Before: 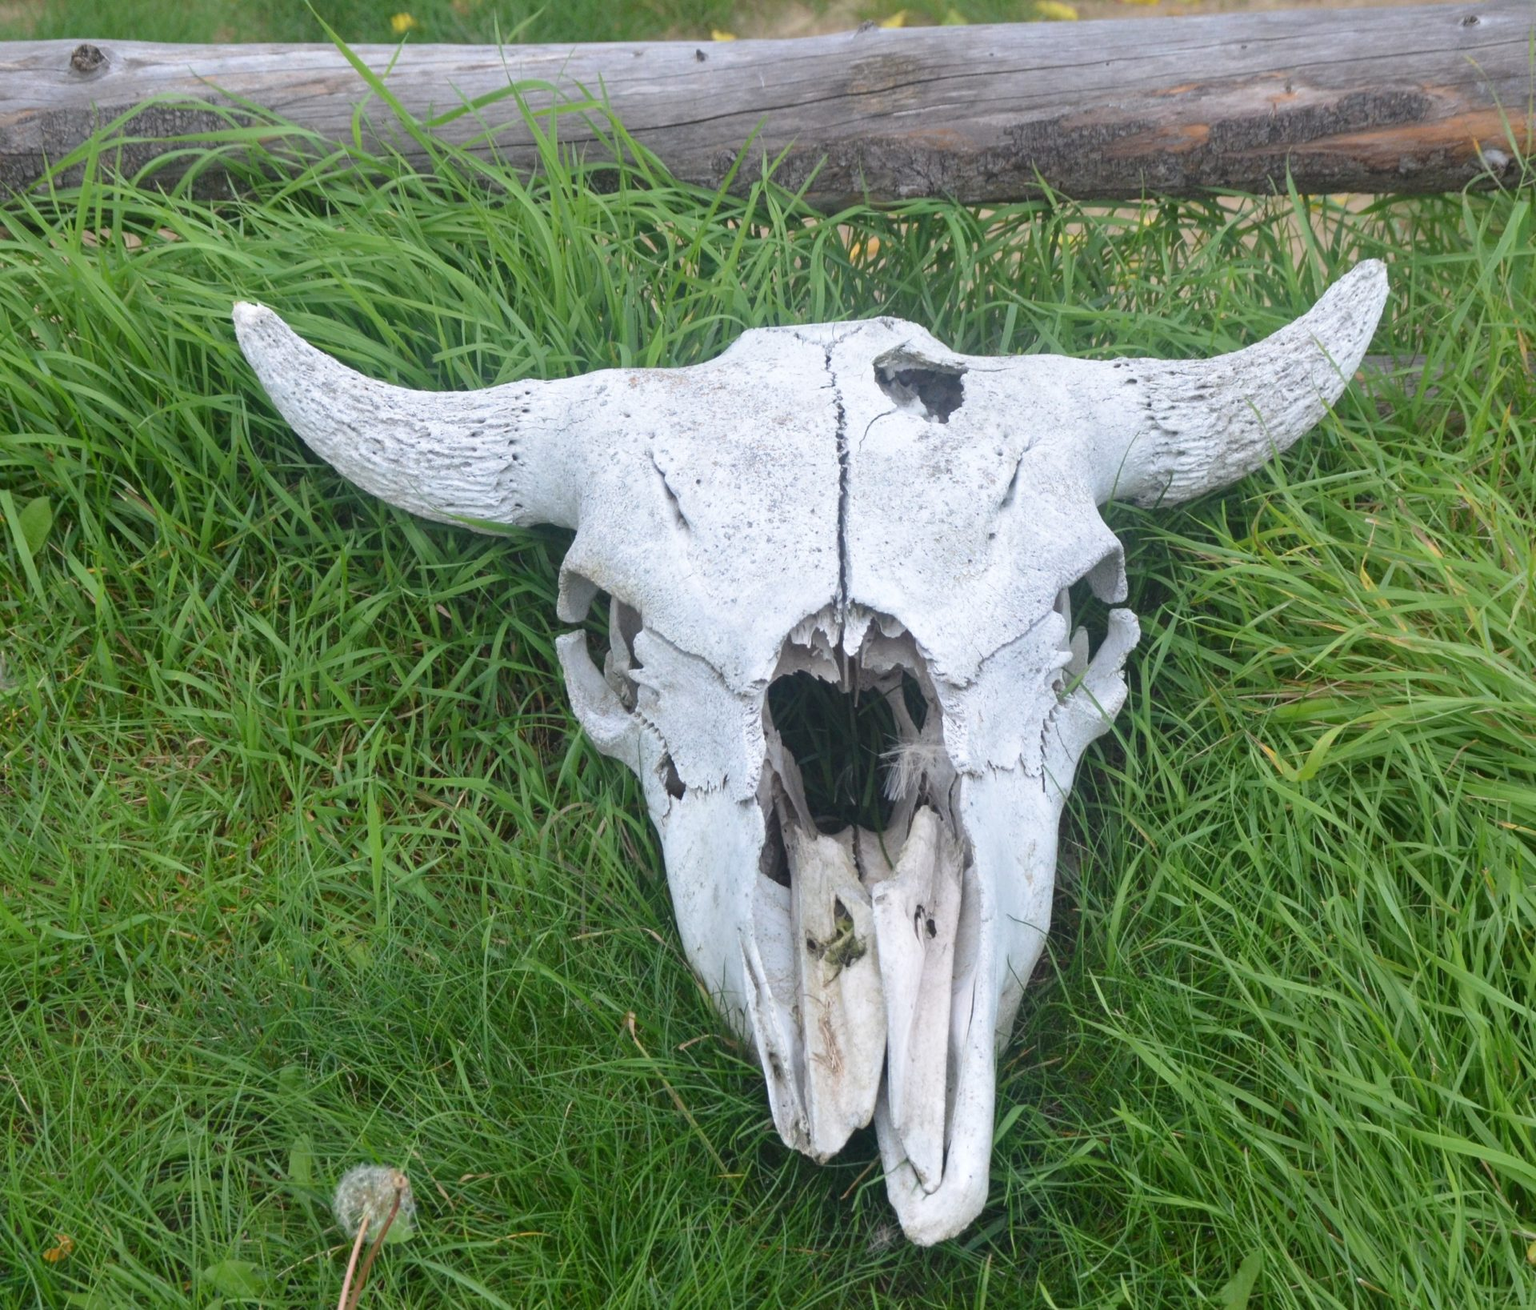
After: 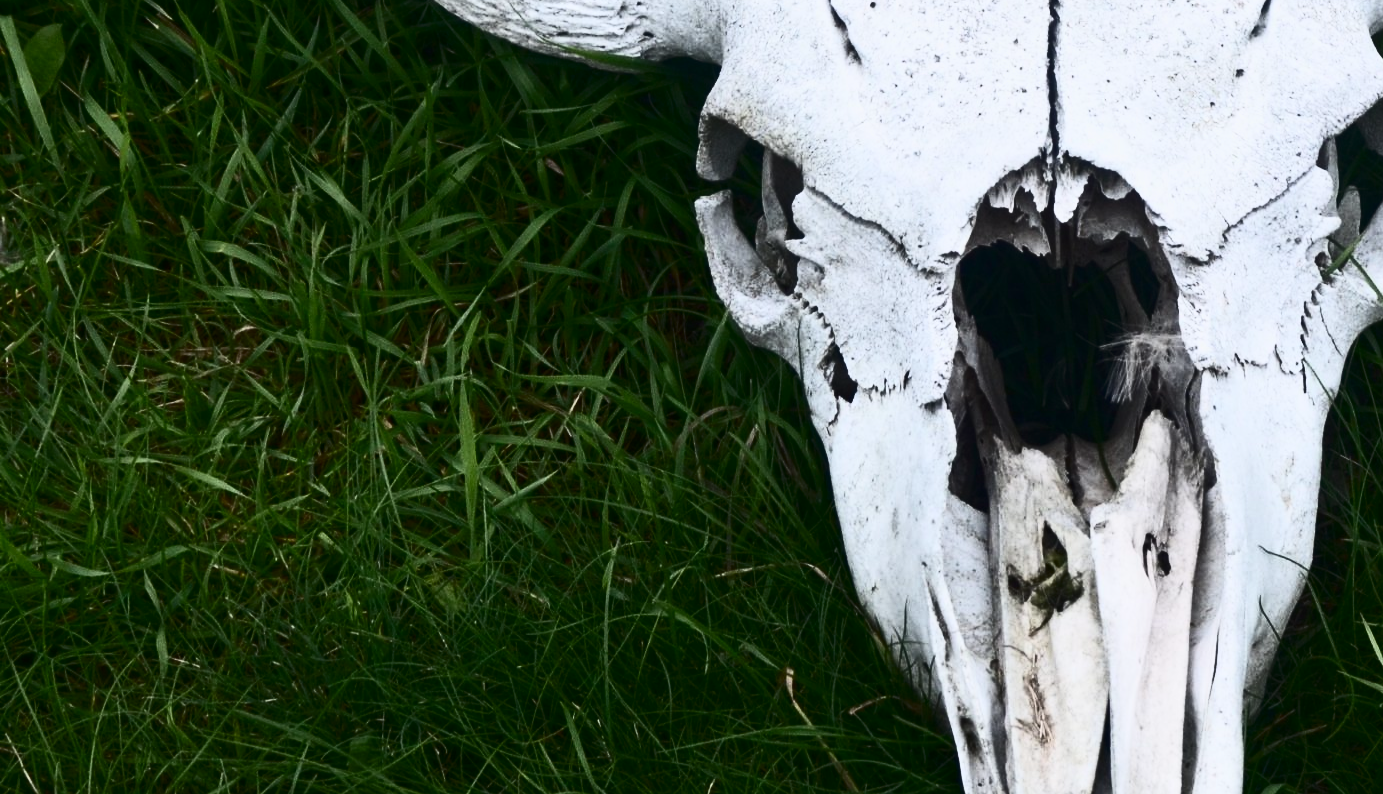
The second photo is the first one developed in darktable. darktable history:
contrast brightness saturation: contrast 0.93, brightness 0.2
exposure: exposure -1 EV, compensate highlight preservation false
crop: top 36.498%, right 27.964%, bottom 14.995%
